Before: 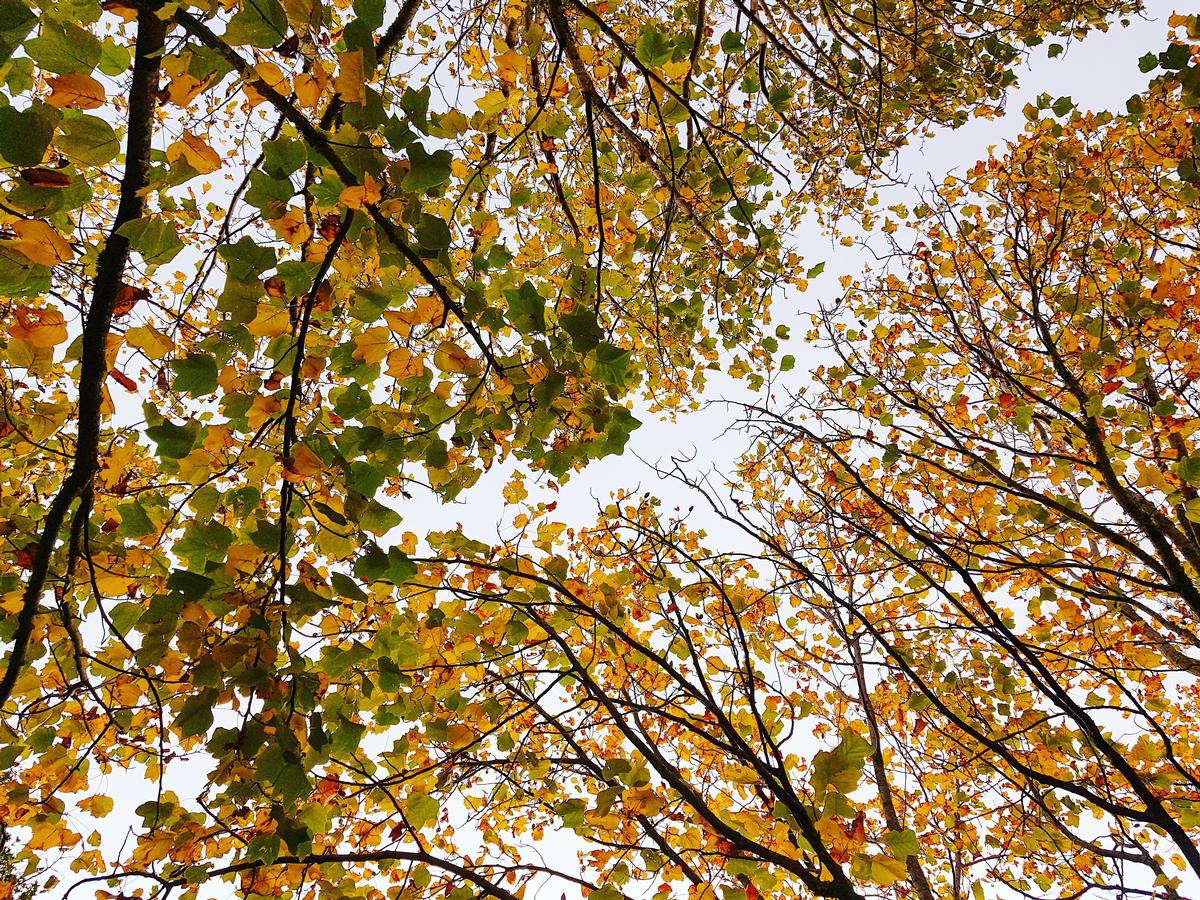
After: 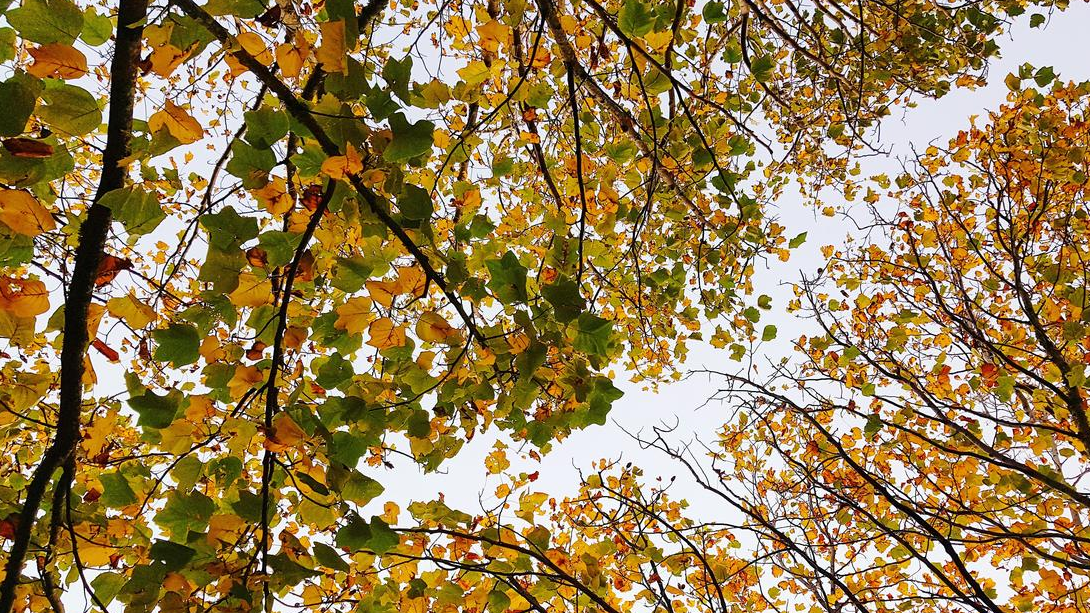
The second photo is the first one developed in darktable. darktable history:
crop: left 1.531%, top 3.434%, right 7.608%, bottom 28.417%
